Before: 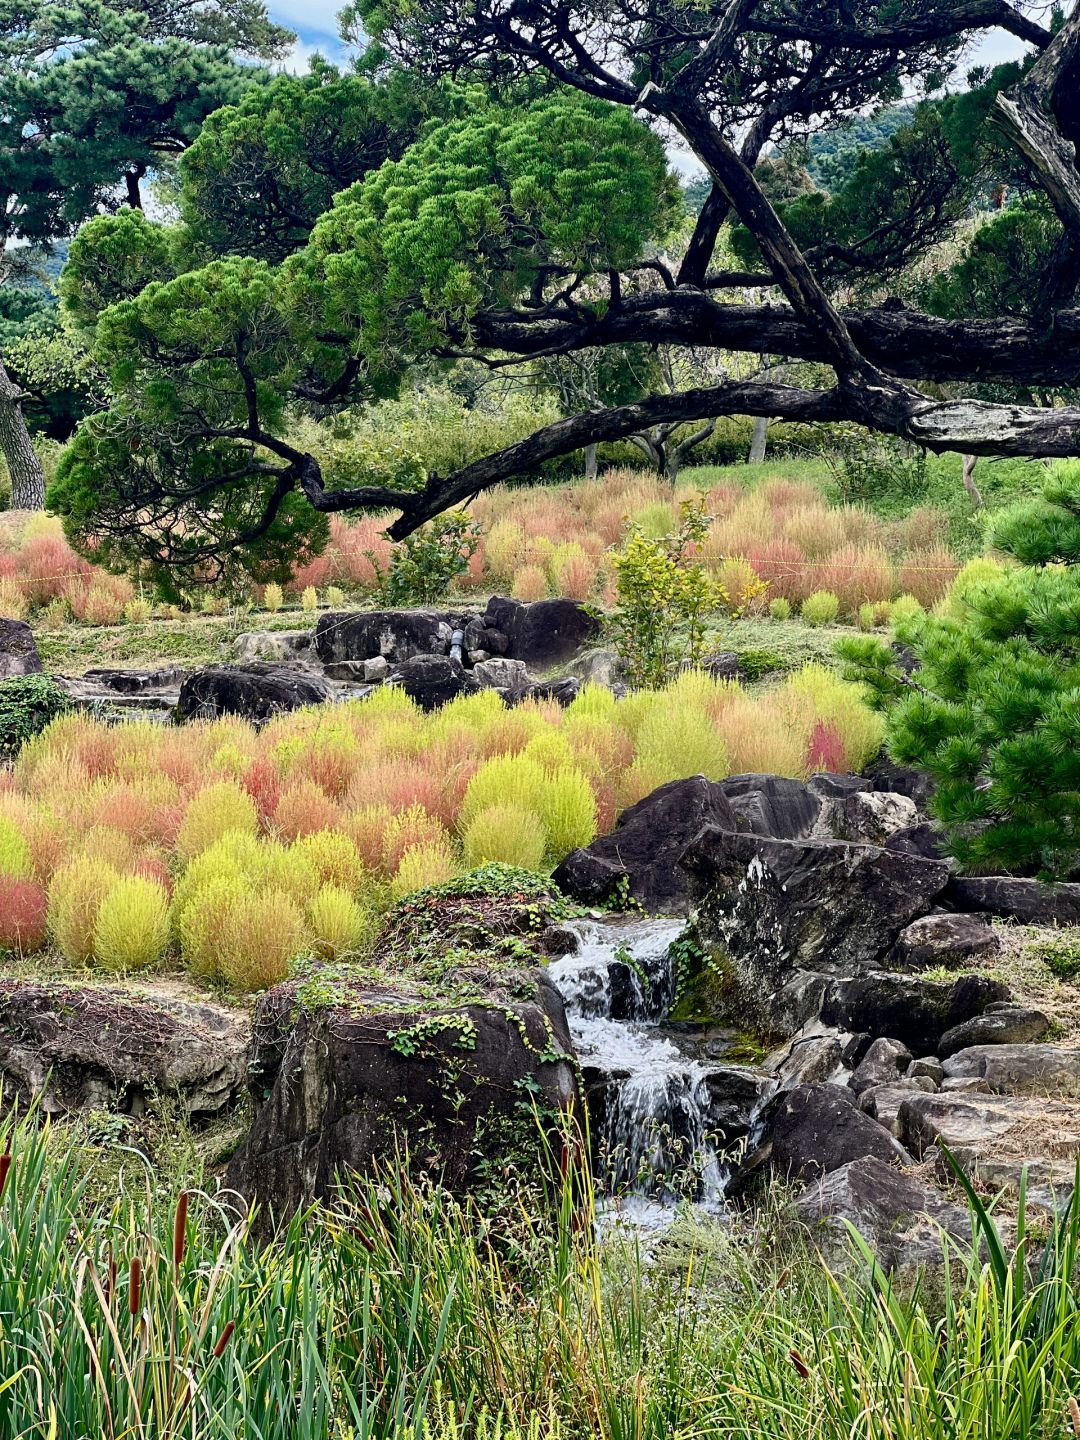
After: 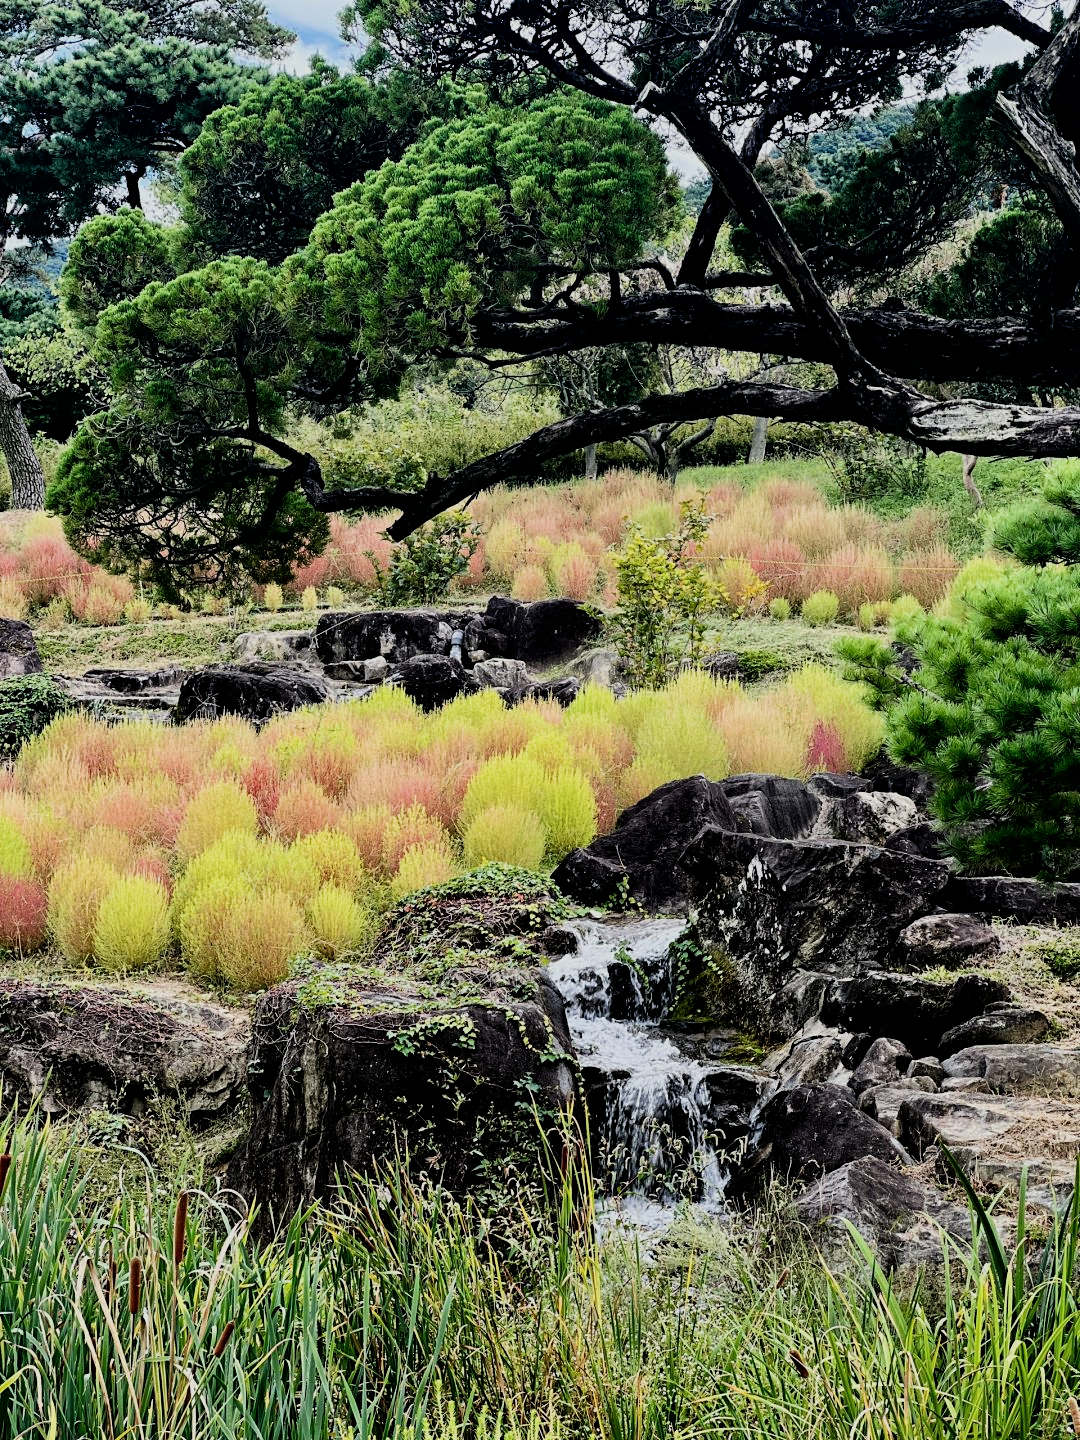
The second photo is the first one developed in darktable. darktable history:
filmic rgb: black relative exposure -5.01 EV, white relative exposure 3.96 EV, threshold 5.95 EV, hardness 2.91, contrast 1.297, highlights saturation mix -31.38%, enable highlight reconstruction true
